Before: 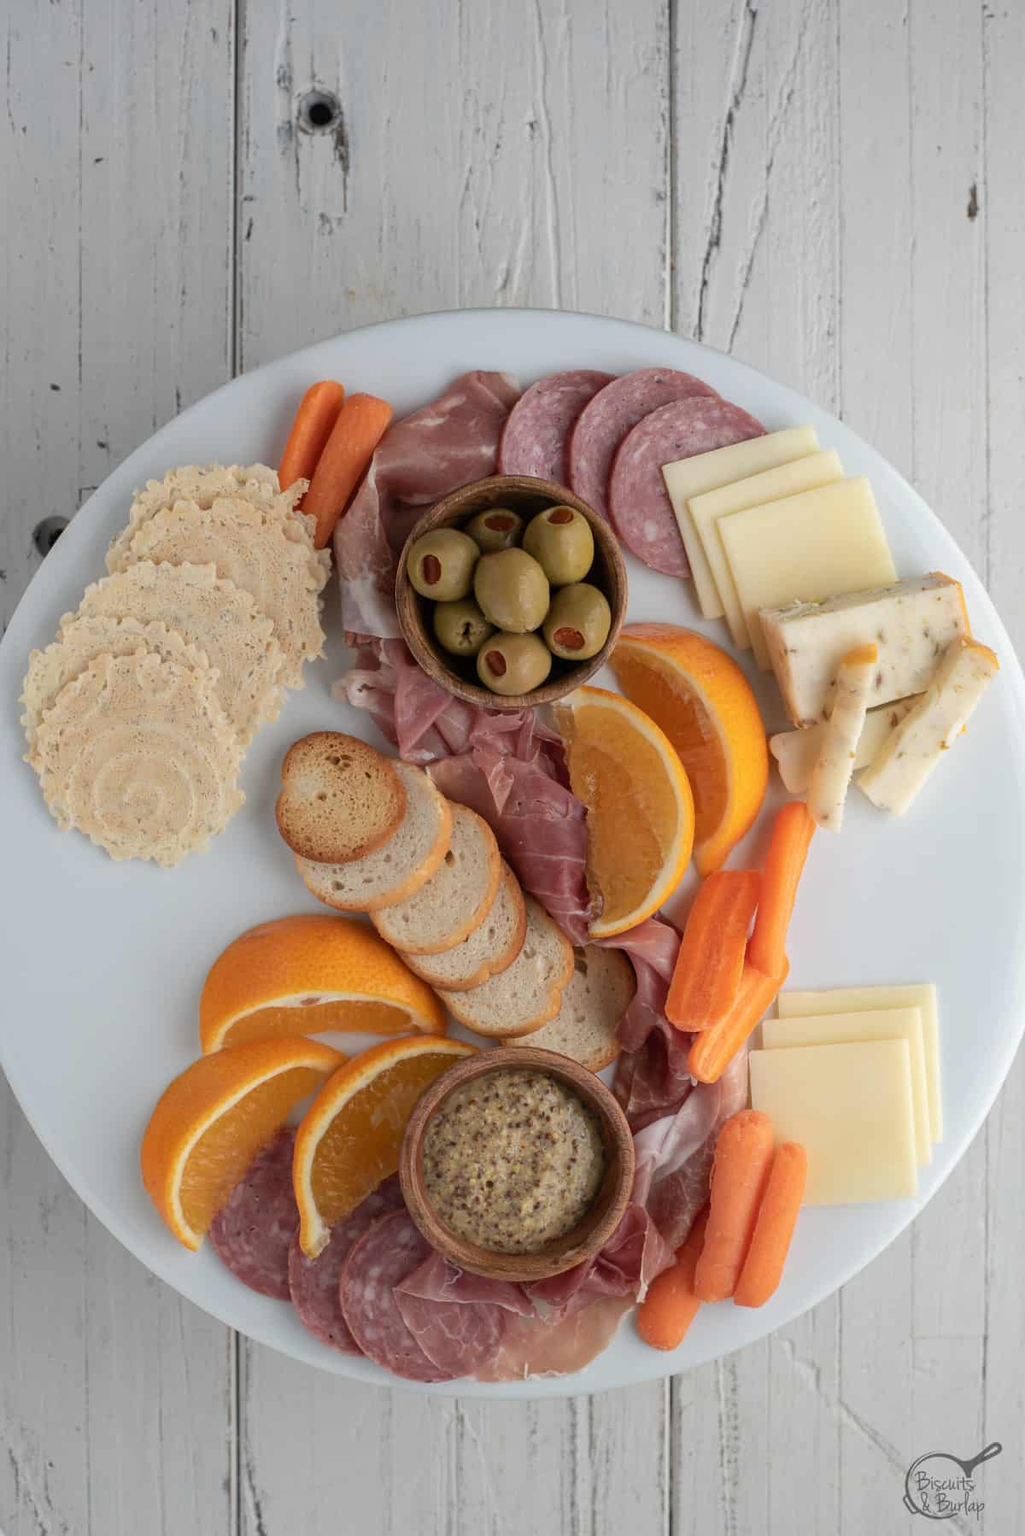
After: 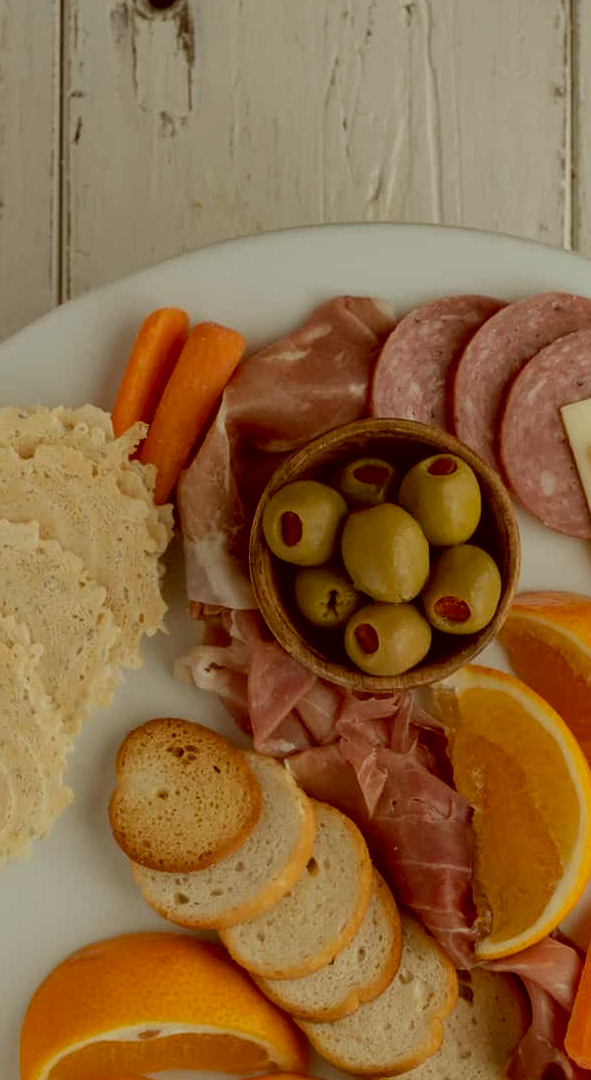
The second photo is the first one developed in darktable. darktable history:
color correction: highlights a* -5.94, highlights b* 9.48, shadows a* 10.12, shadows b* 23.94
exposure: black level correction 0.011, exposure -0.478 EV, compensate highlight preservation false
crop: left 17.835%, top 7.675%, right 32.881%, bottom 32.213%
